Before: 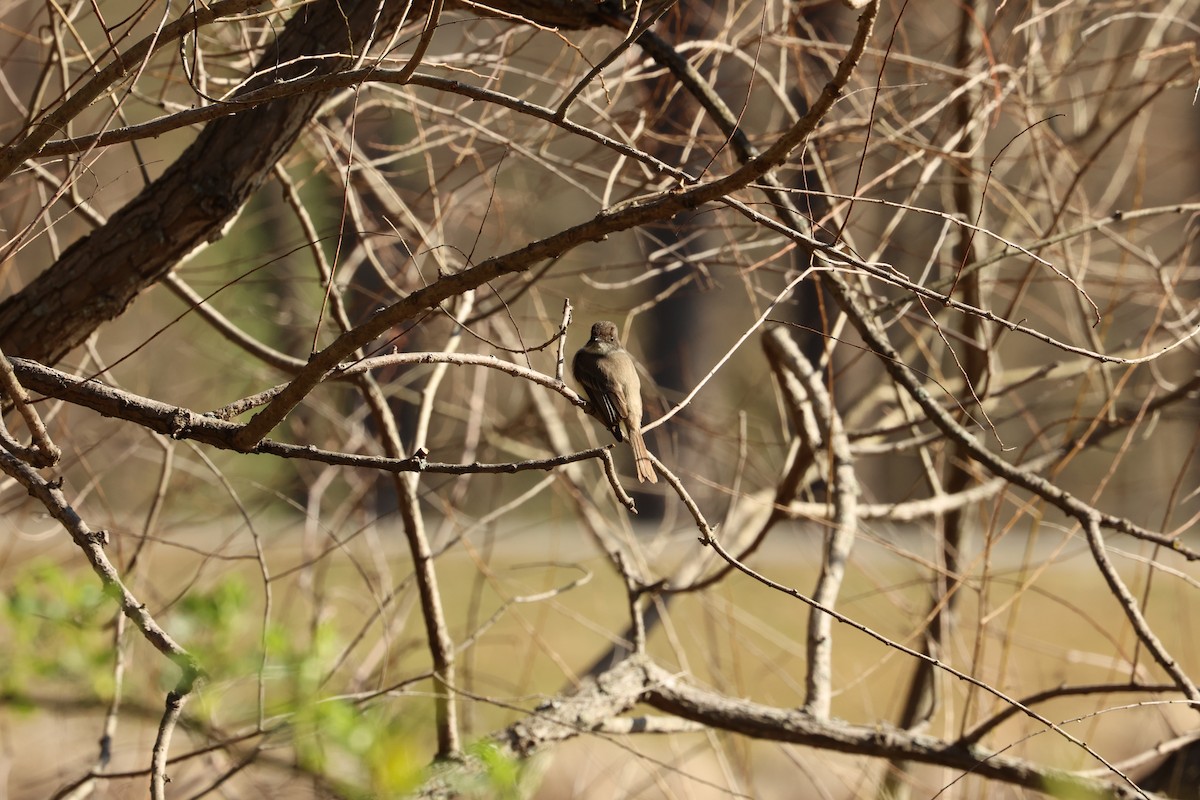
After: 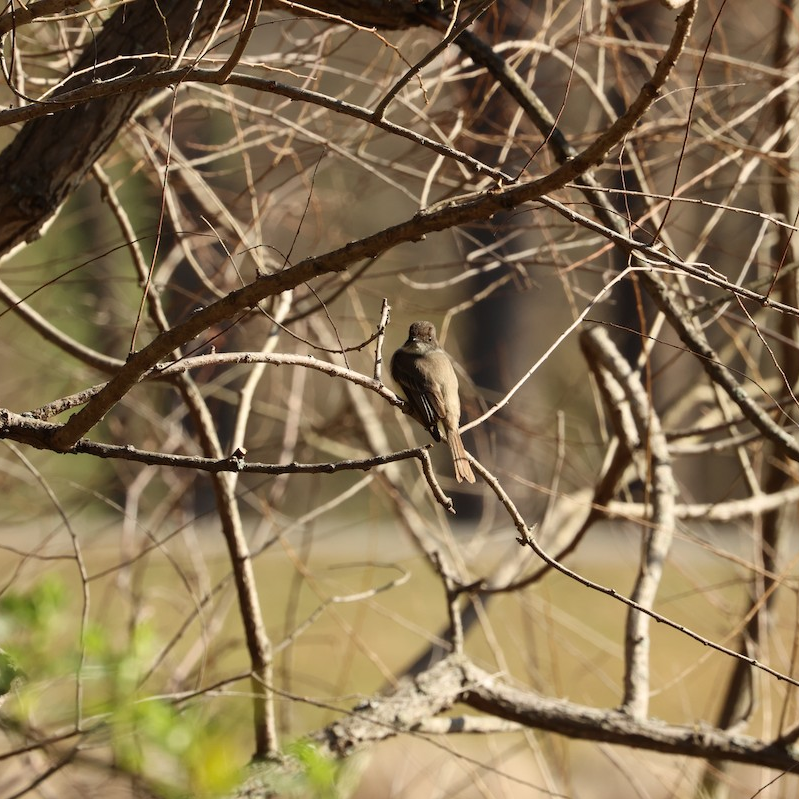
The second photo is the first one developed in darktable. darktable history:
crop and rotate: left 15.181%, right 18.18%
